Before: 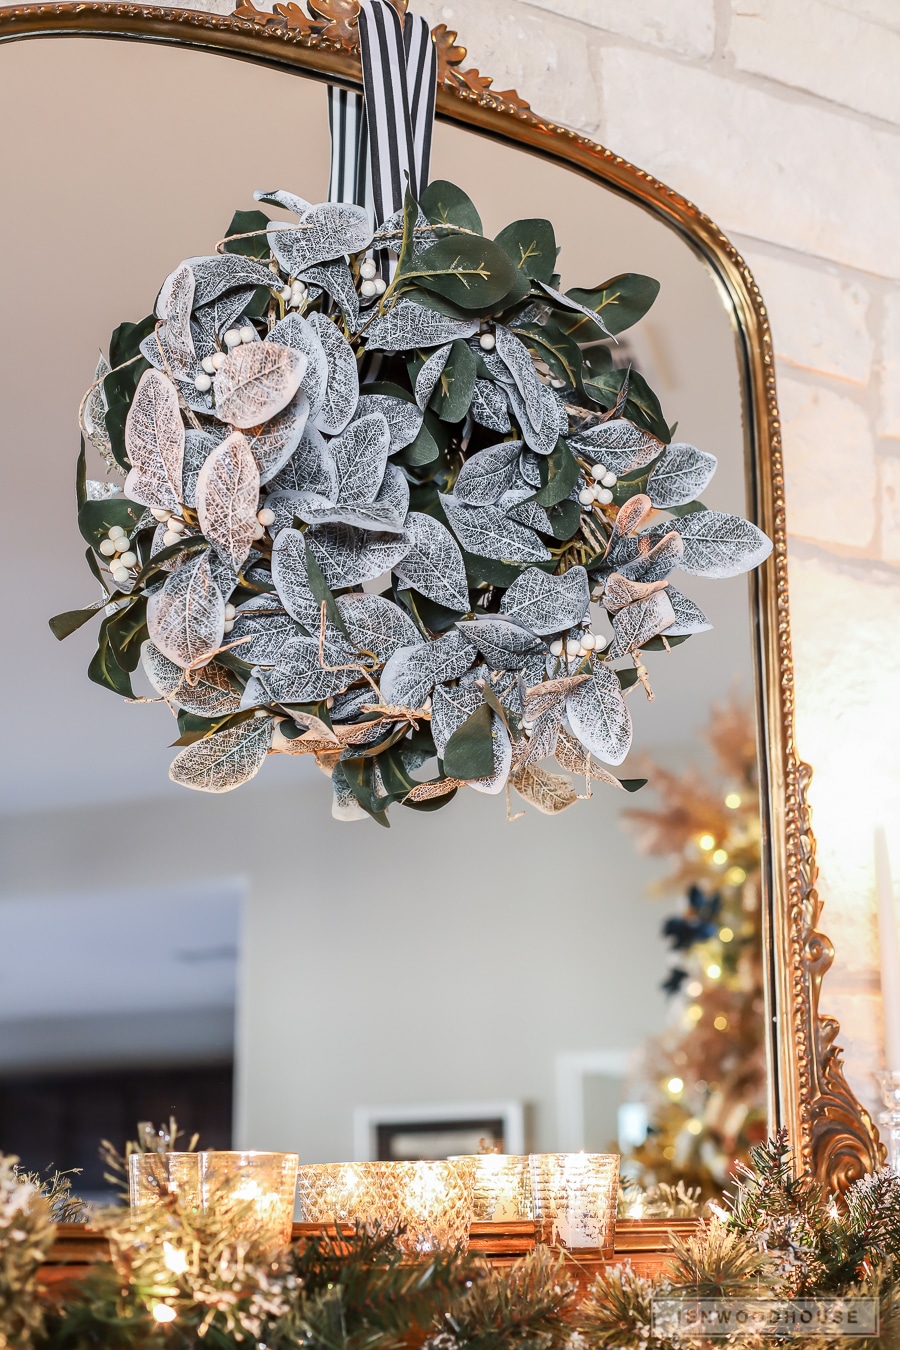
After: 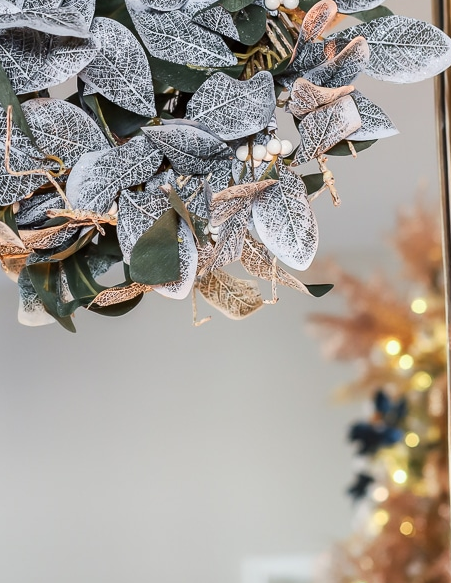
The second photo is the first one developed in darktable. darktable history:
crop: left 34.939%, top 36.701%, right 14.91%, bottom 20.105%
